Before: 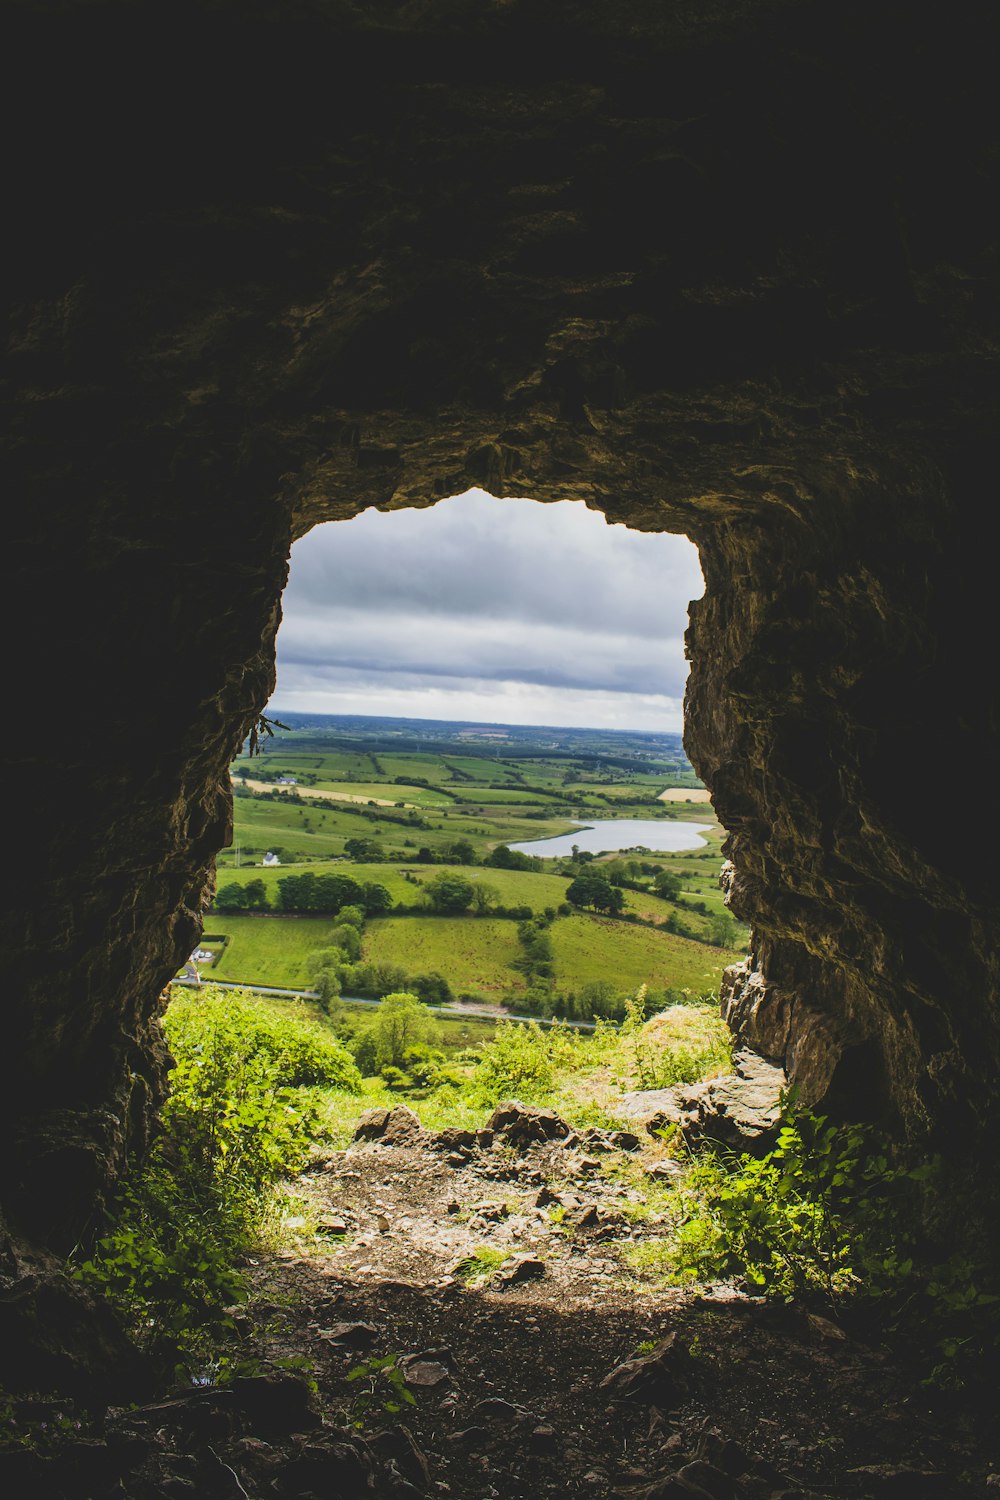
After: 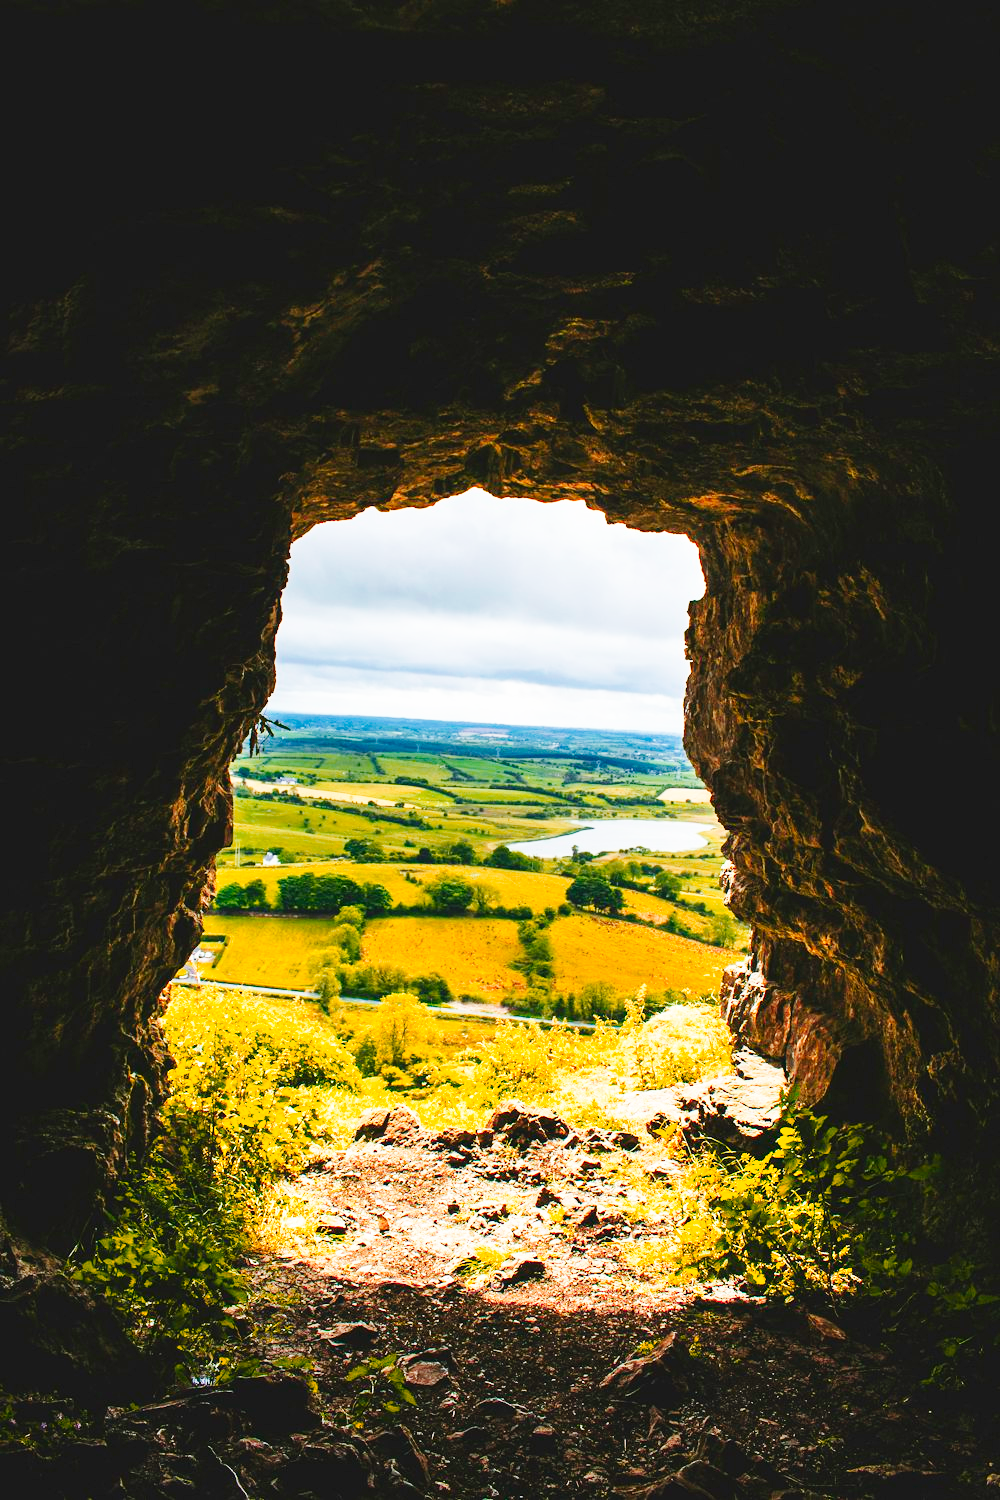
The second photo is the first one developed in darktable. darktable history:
color zones: curves: ch1 [(0.24, 0.634) (0.75, 0.5)]; ch2 [(0.253, 0.437) (0.745, 0.491)]
base curve: curves: ch0 [(0, 0.003) (0.001, 0.002) (0.006, 0.004) (0.02, 0.022) (0.048, 0.086) (0.094, 0.234) (0.162, 0.431) (0.258, 0.629) (0.385, 0.8) (0.548, 0.918) (0.751, 0.988) (1, 1)], preserve colors none
